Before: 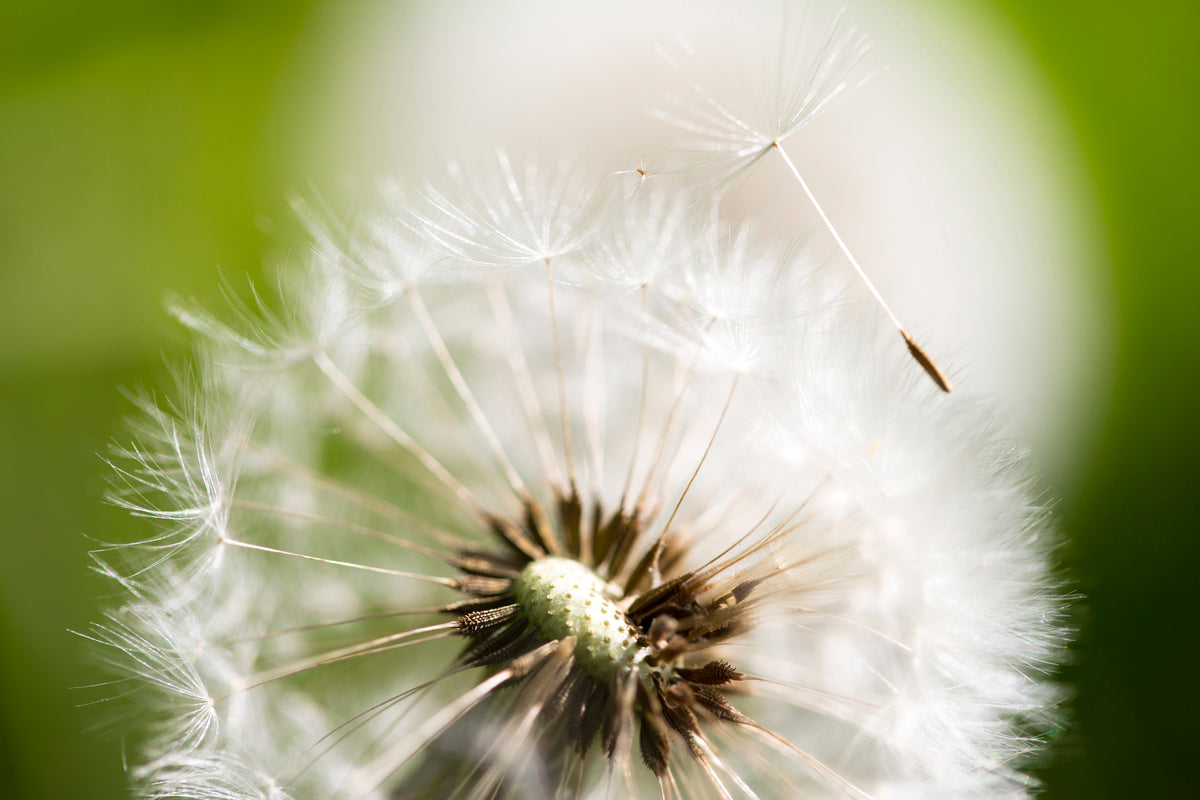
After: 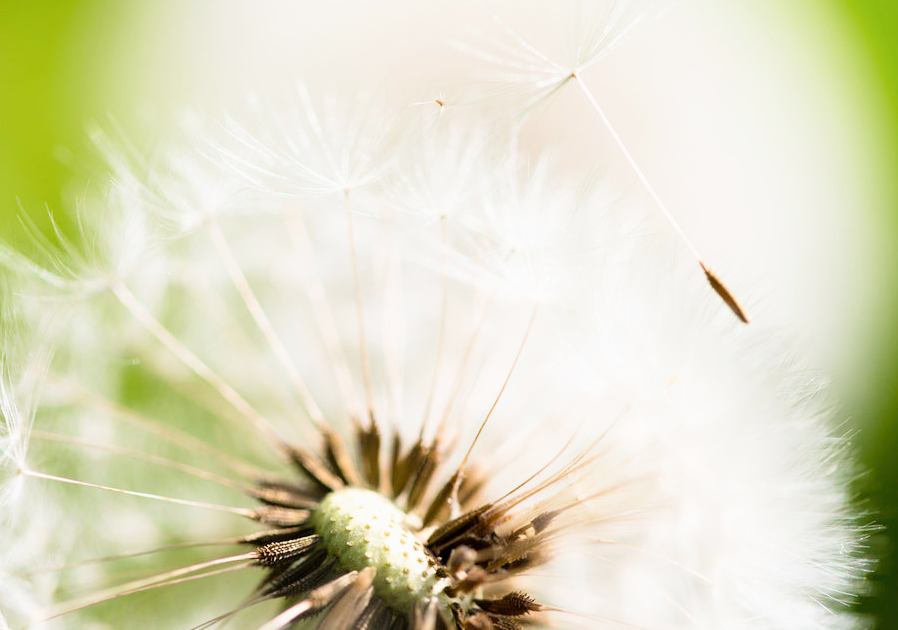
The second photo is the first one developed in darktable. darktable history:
filmic rgb: white relative exposure 3.8 EV, hardness 4.35
crop: left 16.768%, top 8.653%, right 8.362%, bottom 12.485%
exposure: black level correction 0, exposure 1 EV, compensate exposure bias true, compensate highlight preservation false
